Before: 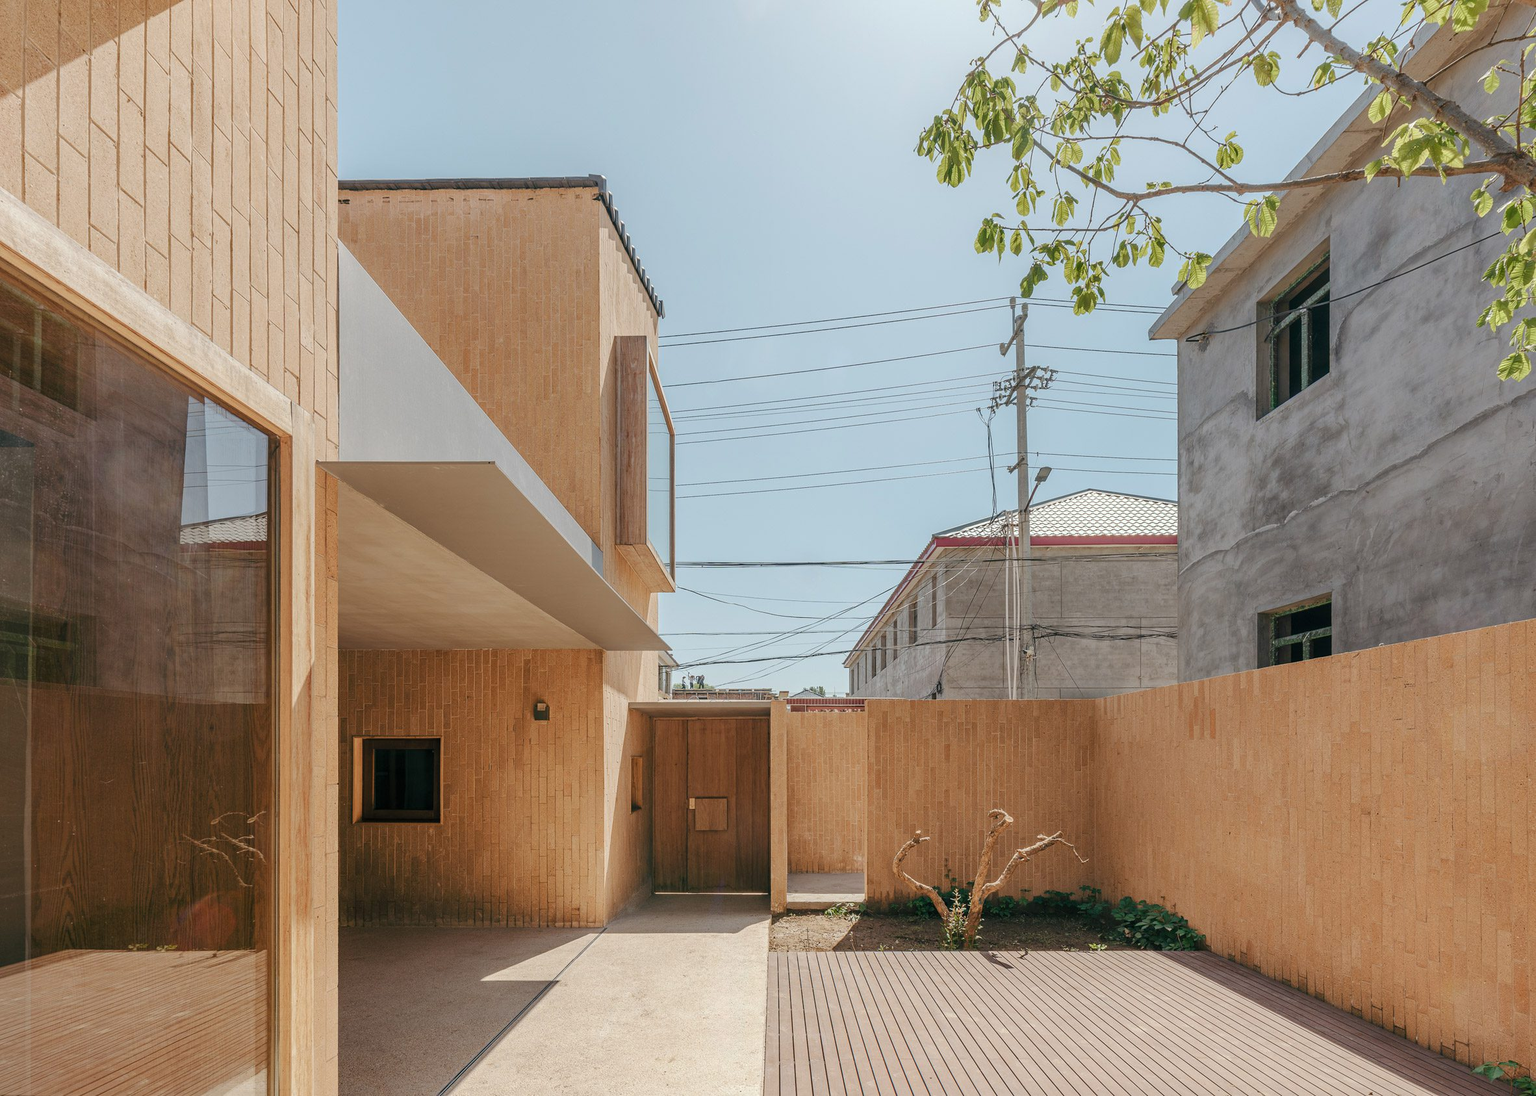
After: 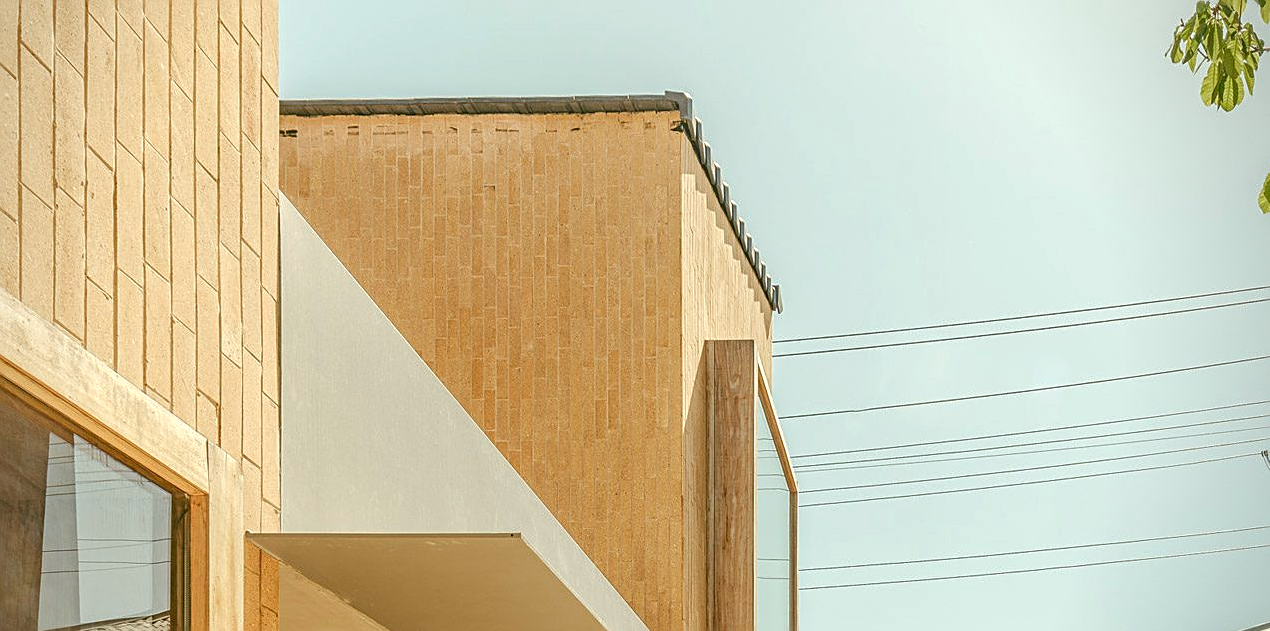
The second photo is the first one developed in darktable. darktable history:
vignetting: saturation -0.024, center (-0.037, 0.151)
color correction: highlights a* -1.39, highlights b* 10.4, shadows a* 0.583, shadows b* 18.76
tone equalizer: edges refinement/feathering 500, mask exposure compensation -1.57 EV, preserve details no
exposure: black level correction 0.001, exposure 0.5 EV, compensate exposure bias true, compensate highlight preservation false
local contrast: detail 109%
crop: left 10.227%, top 10.542%, right 36.036%, bottom 51.996%
sharpen: on, module defaults
